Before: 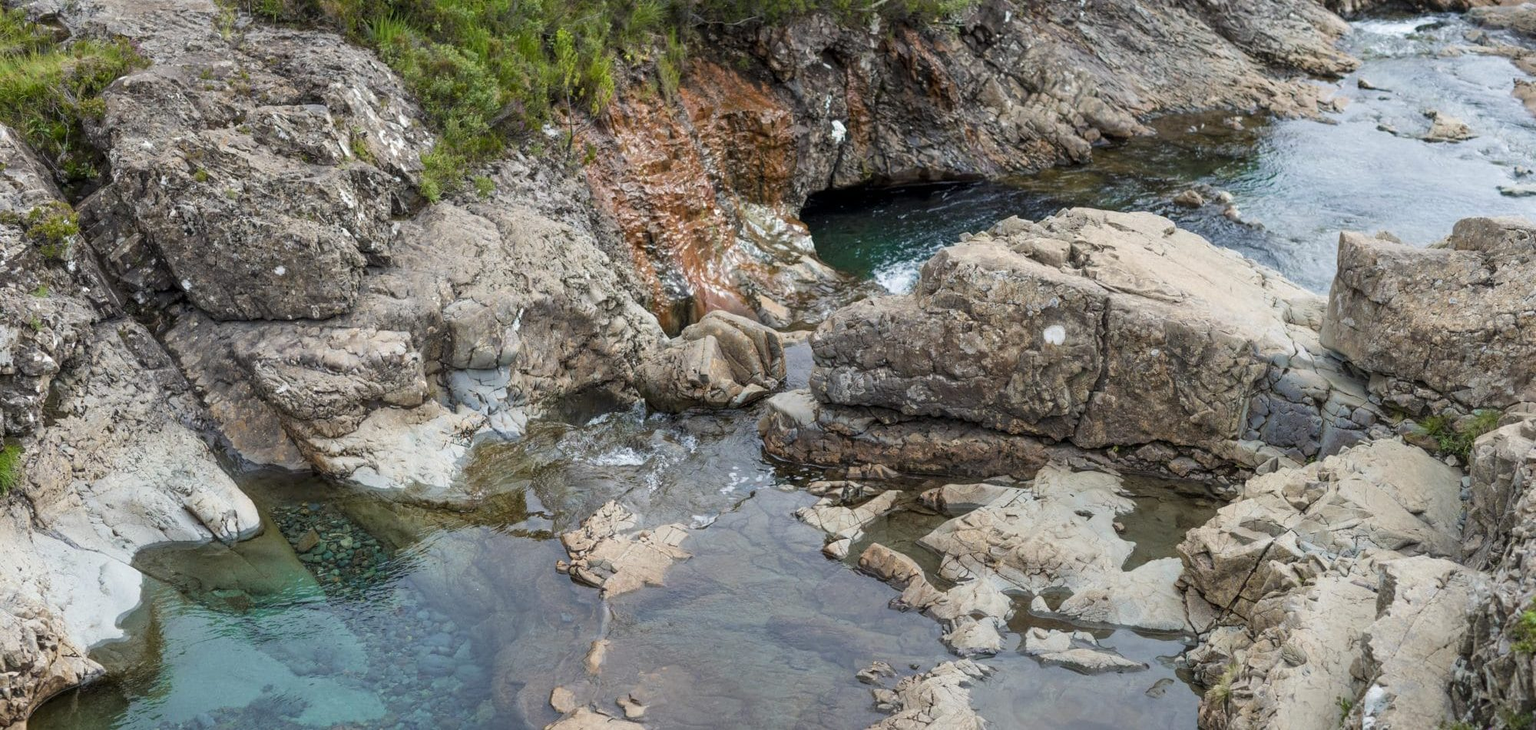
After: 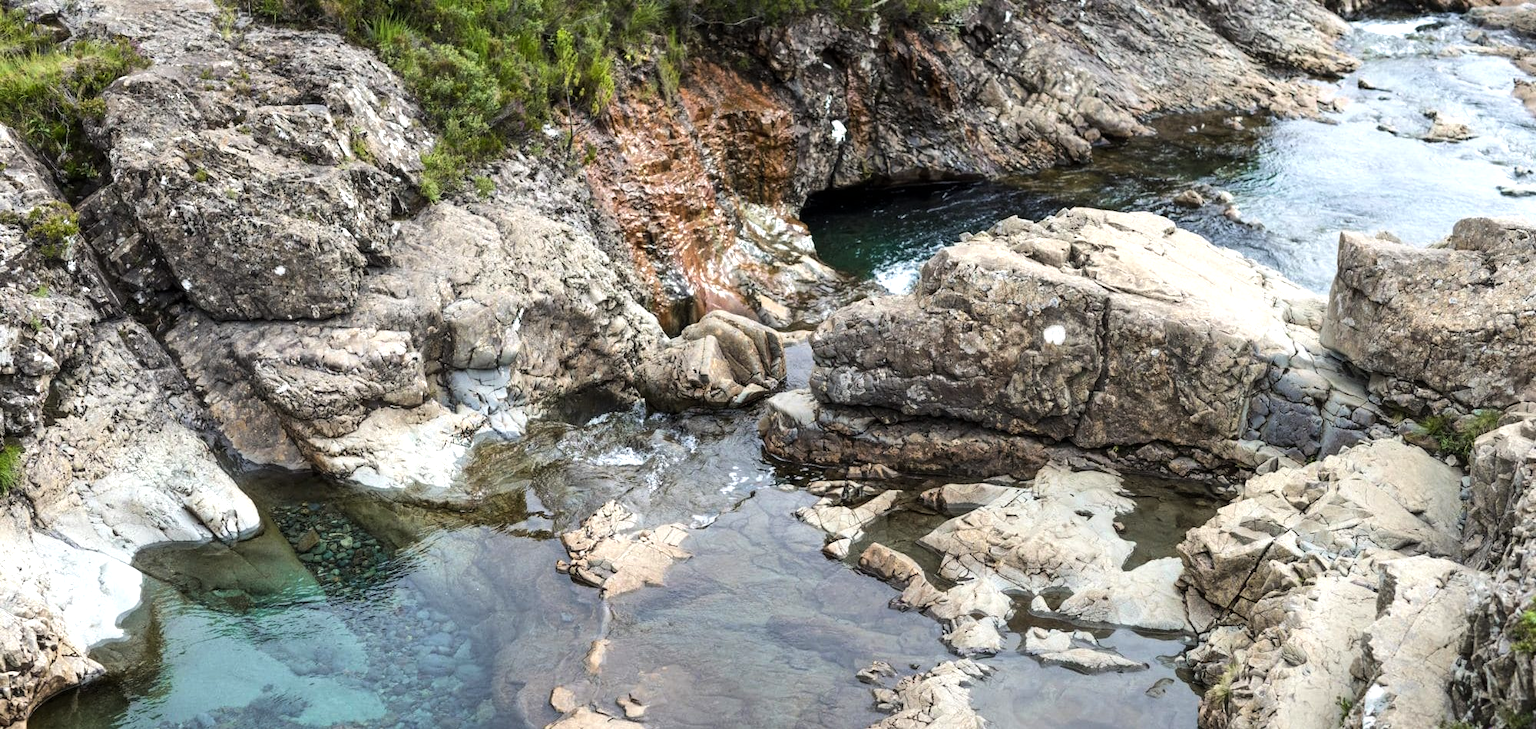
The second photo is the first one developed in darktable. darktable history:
tone equalizer: -8 EV -0.724 EV, -7 EV -0.739 EV, -6 EV -0.623 EV, -5 EV -0.391 EV, -3 EV 0.4 EV, -2 EV 0.6 EV, -1 EV 0.681 EV, +0 EV 0.719 EV, edges refinement/feathering 500, mask exposure compensation -1.26 EV, preserve details no
